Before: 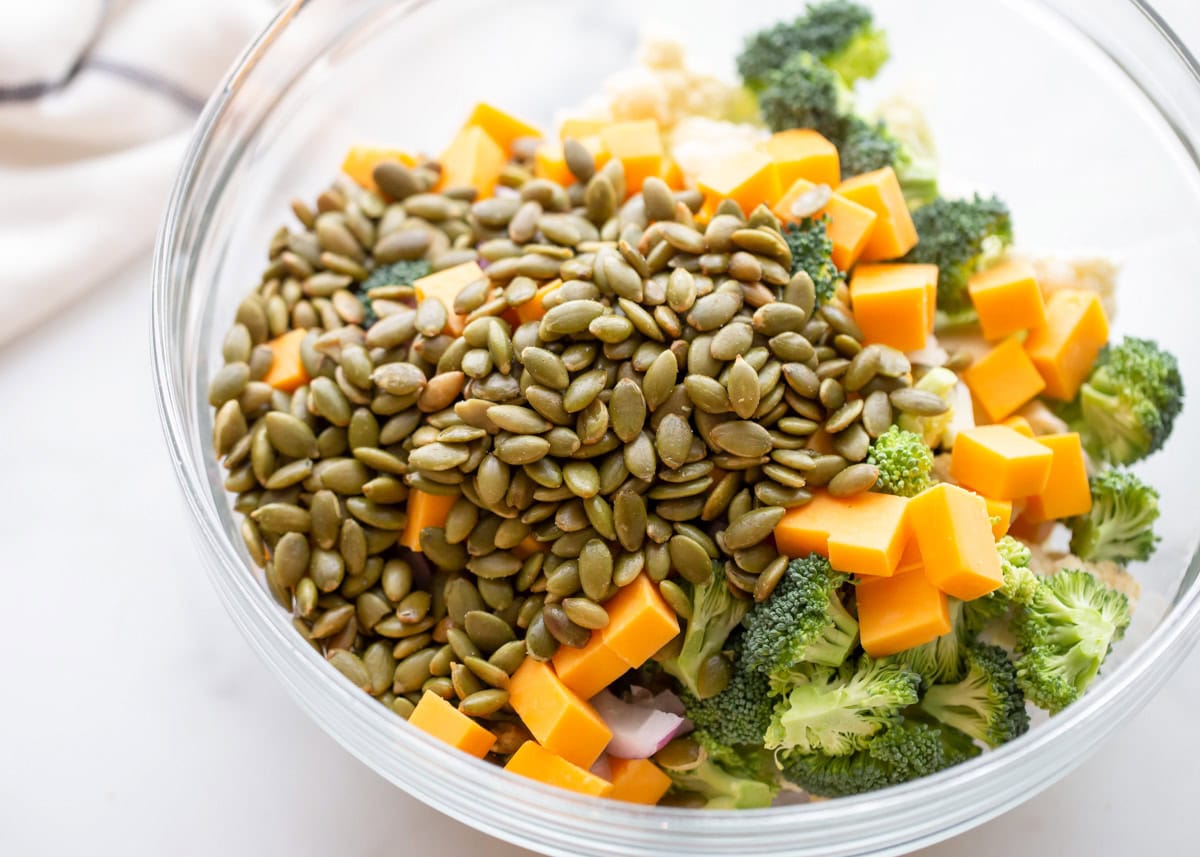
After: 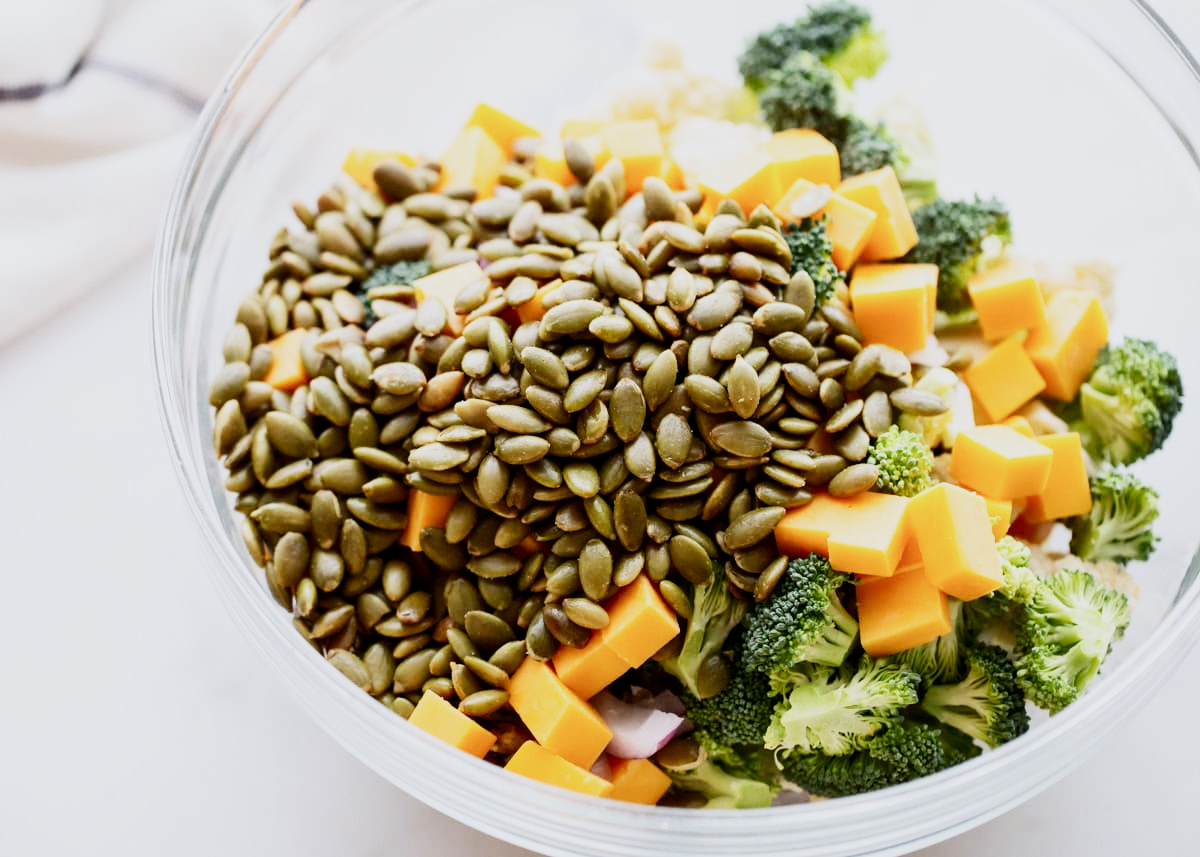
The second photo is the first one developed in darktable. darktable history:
white balance: red 0.983, blue 1.036
sigmoid: skew -0.2, preserve hue 0%, red attenuation 0.1, red rotation 0.035, green attenuation 0.1, green rotation -0.017, blue attenuation 0.15, blue rotation -0.052, base primaries Rec2020
contrast brightness saturation: contrast 0.22
